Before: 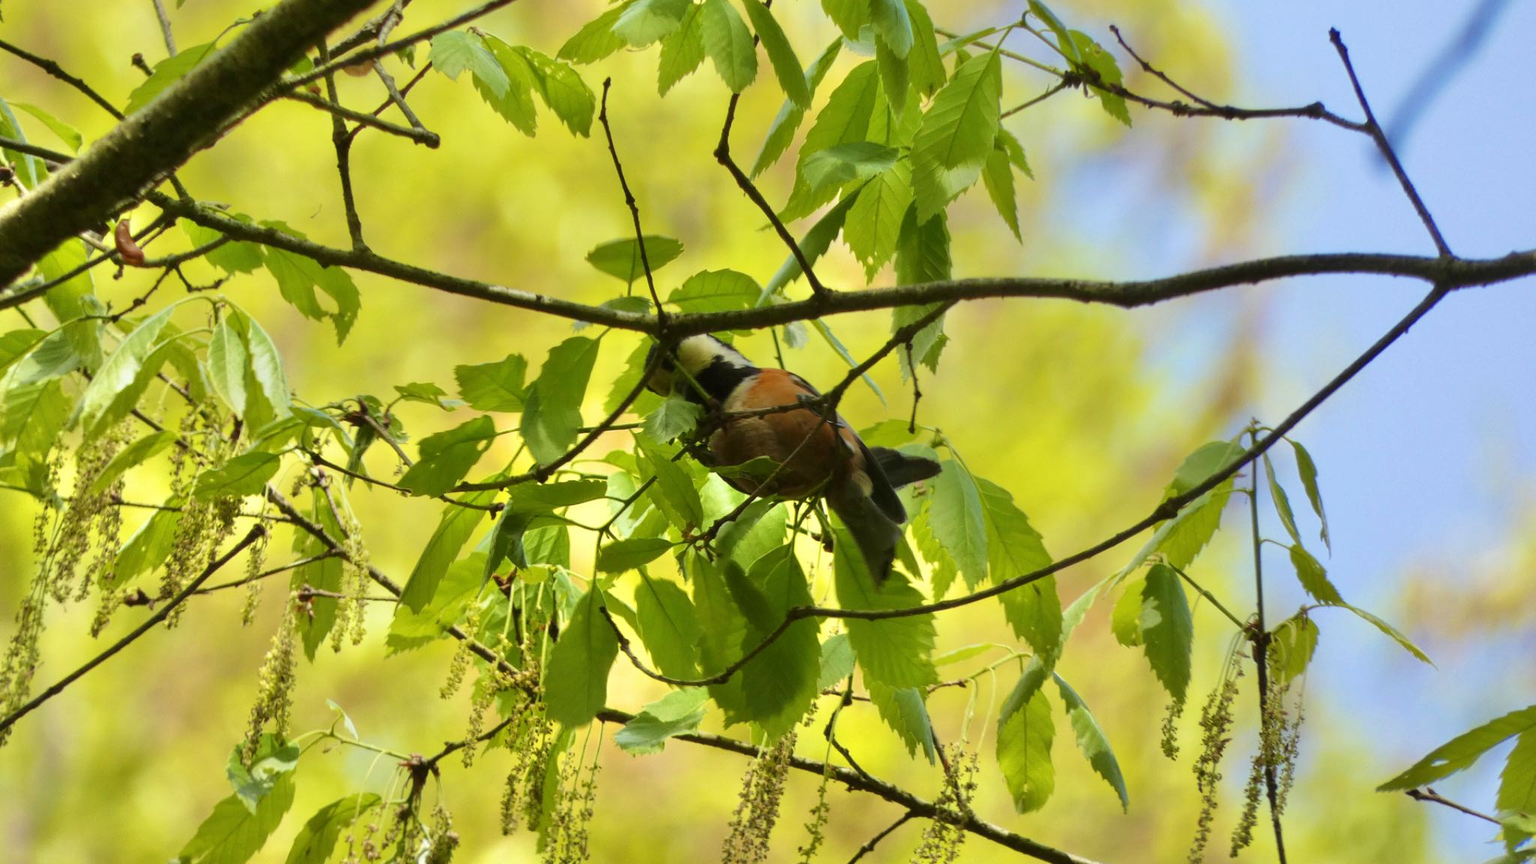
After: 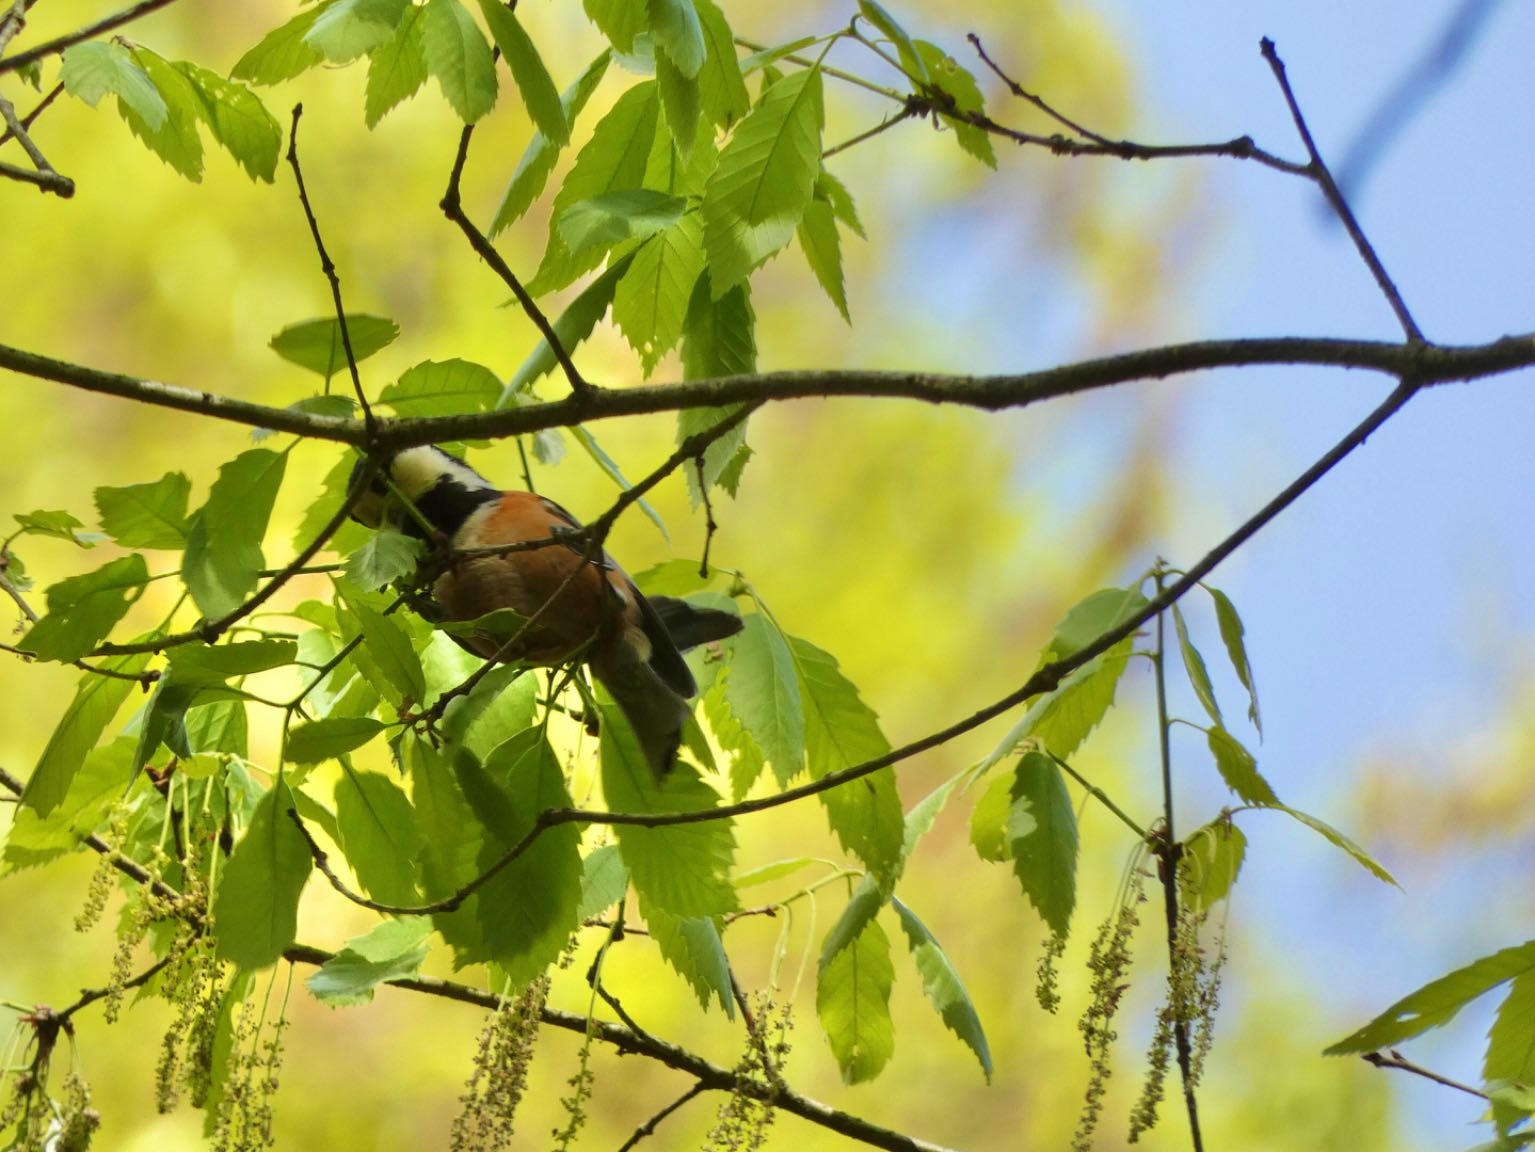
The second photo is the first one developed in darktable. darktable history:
crop and rotate: left 25.008%
